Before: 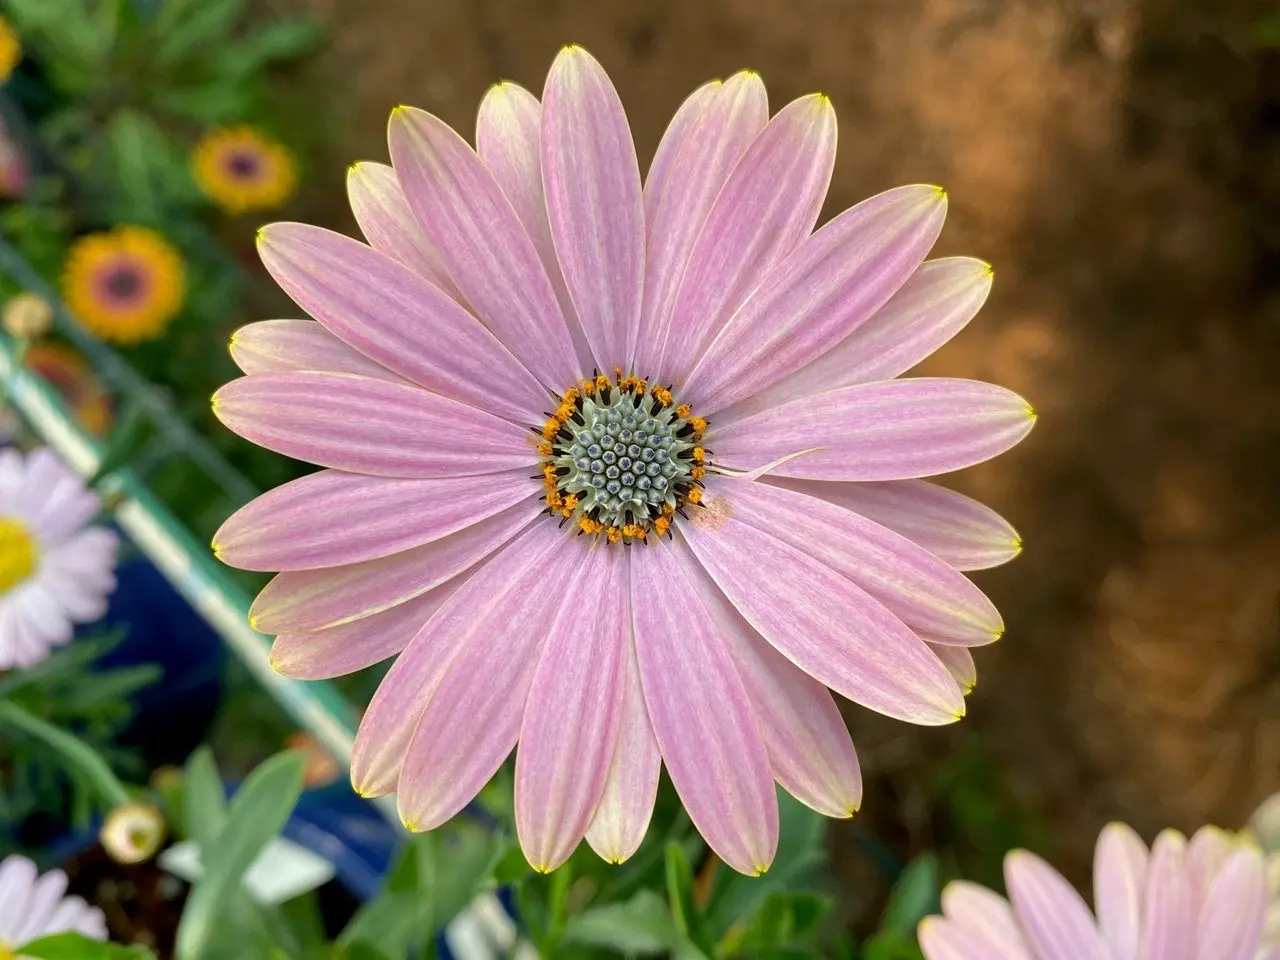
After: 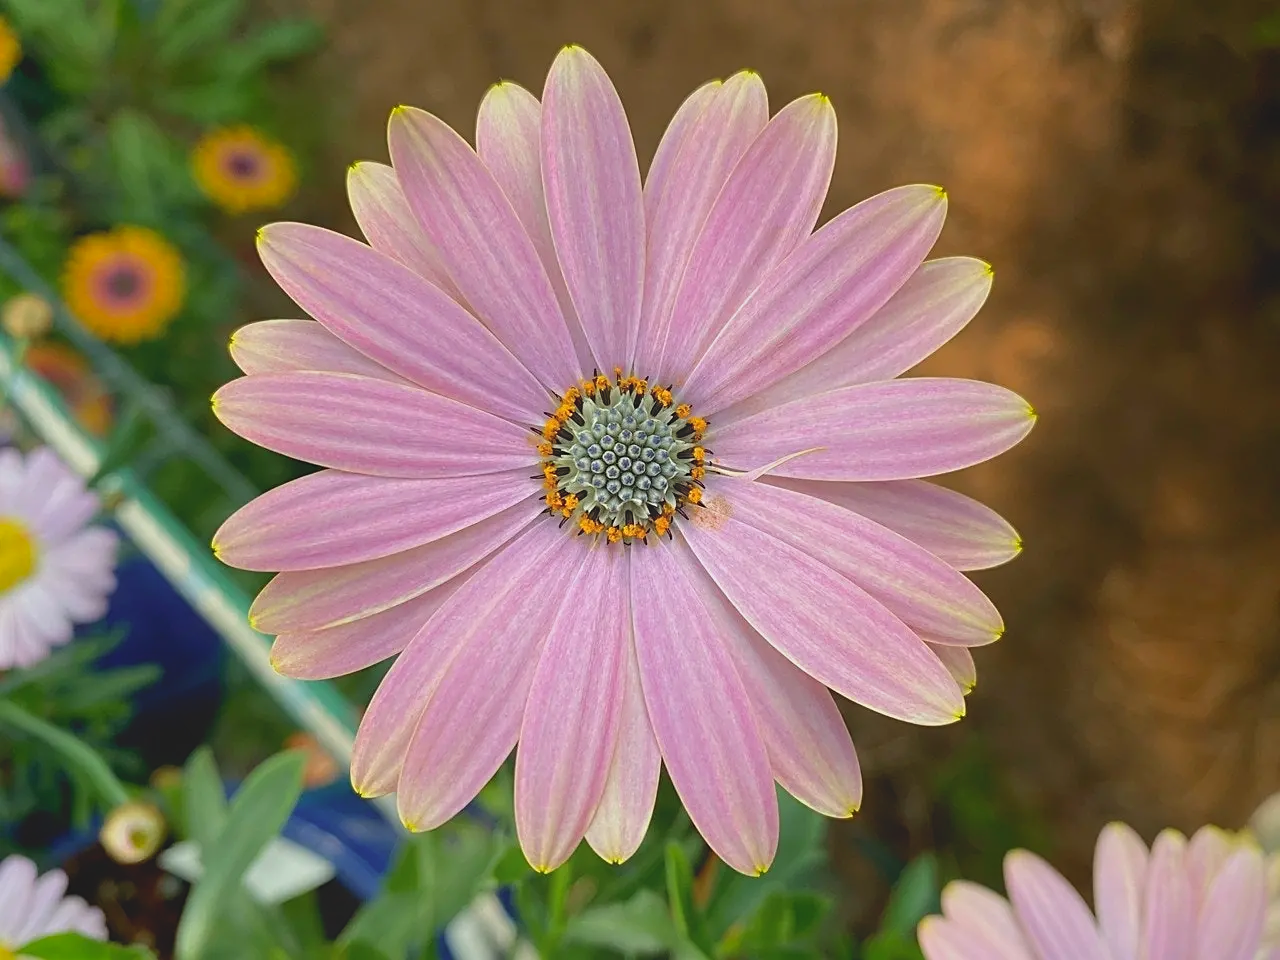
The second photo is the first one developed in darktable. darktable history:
sharpen: on, module defaults
local contrast: detail 72%
